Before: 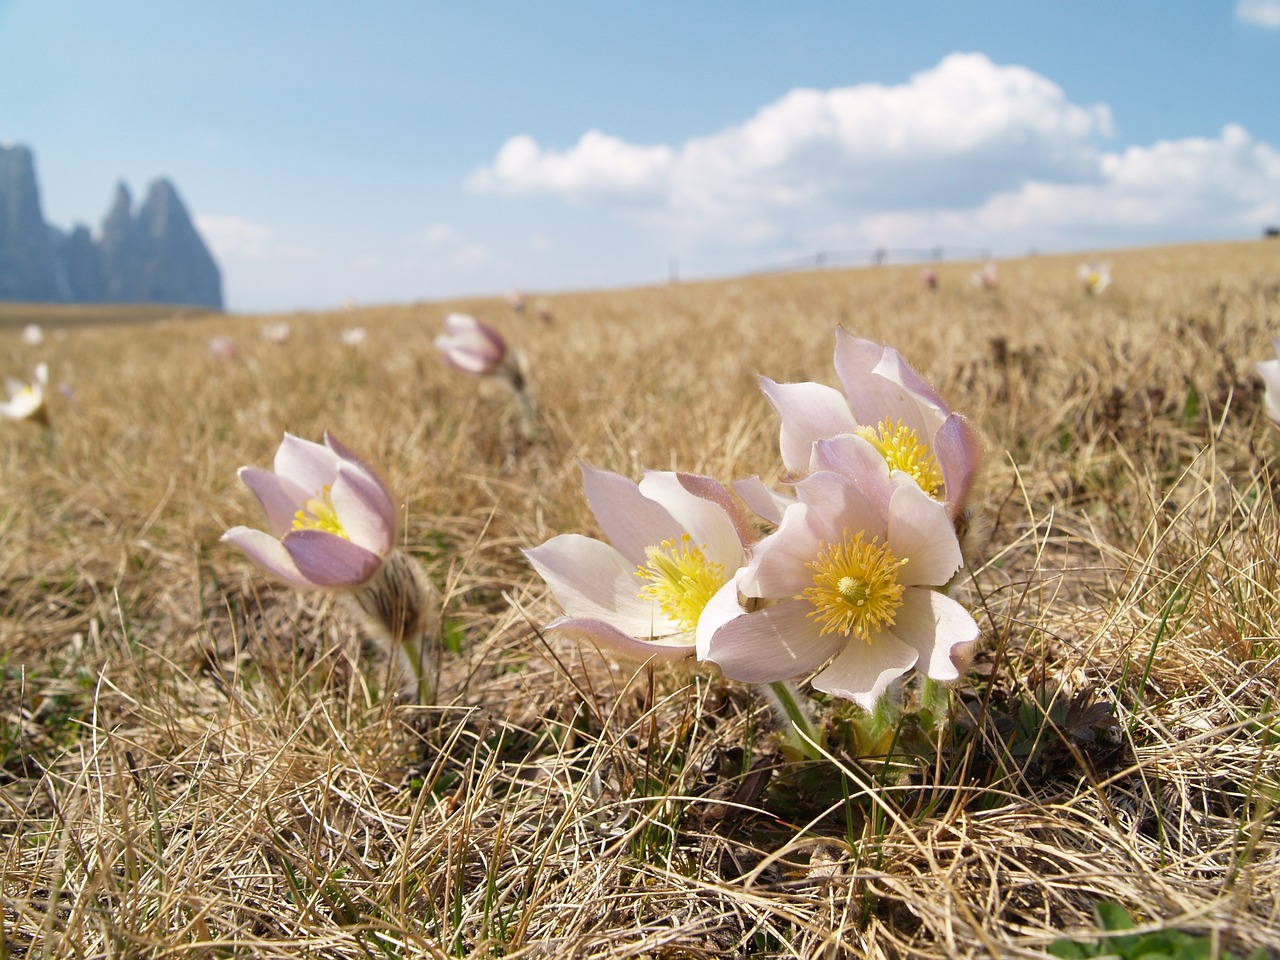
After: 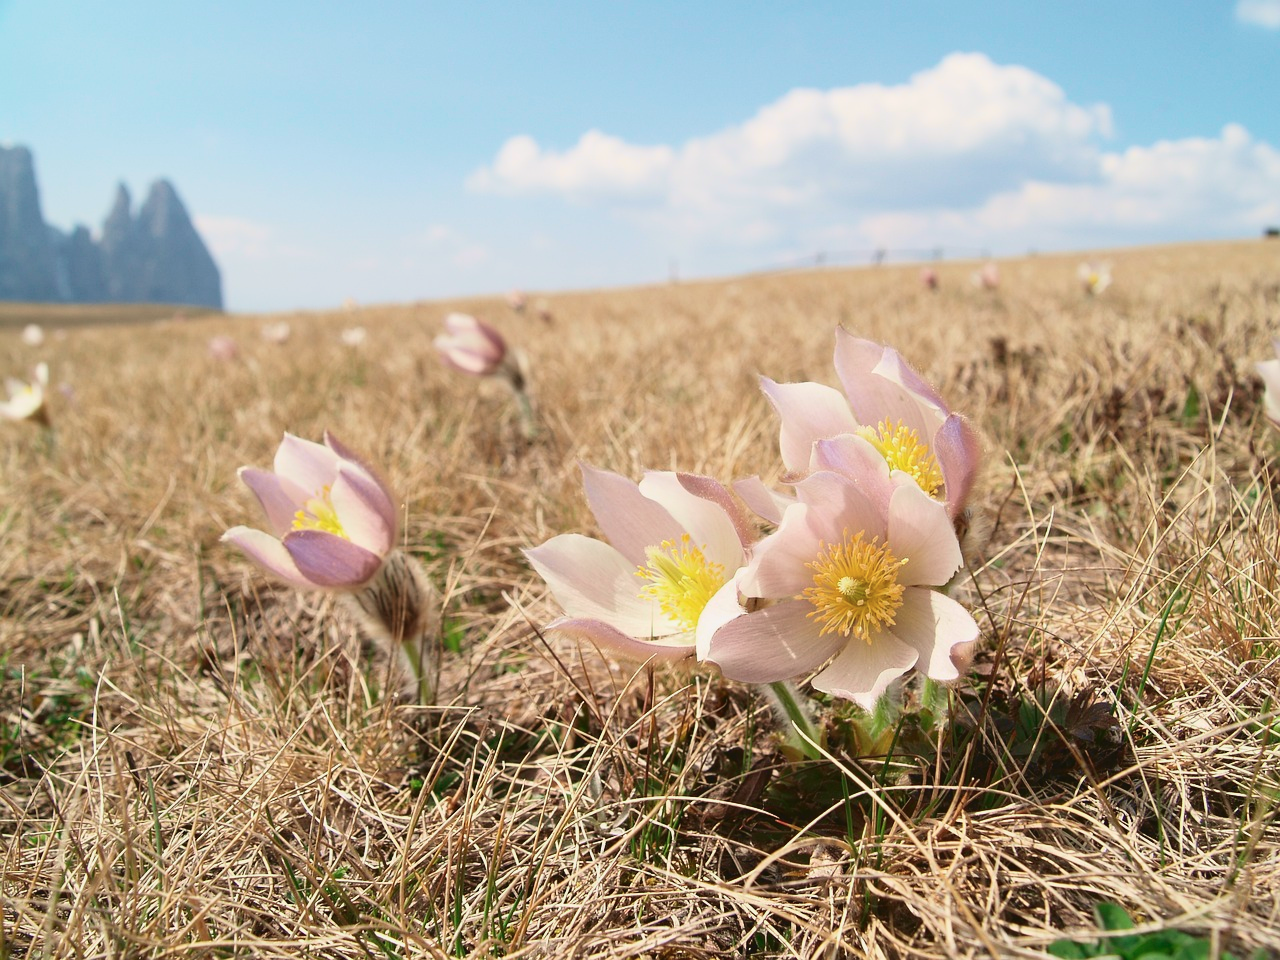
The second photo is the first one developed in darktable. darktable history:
tone curve: curves: ch0 [(0, 0.049) (0.175, 0.178) (0.466, 0.498) (0.715, 0.767) (0.819, 0.851) (1, 0.961)]; ch1 [(0, 0) (0.437, 0.398) (0.476, 0.466) (0.505, 0.505) (0.534, 0.544) (0.595, 0.608) (0.641, 0.643) (1, 1)]; ch2 [(0, 0) (0.359, 0.379) (0.437, 0.44) (0.489, 0.495) (0.518, 0.537) (0.579, 0.579) (1, 1)], color space Lab, independent channels, preserve colors none
